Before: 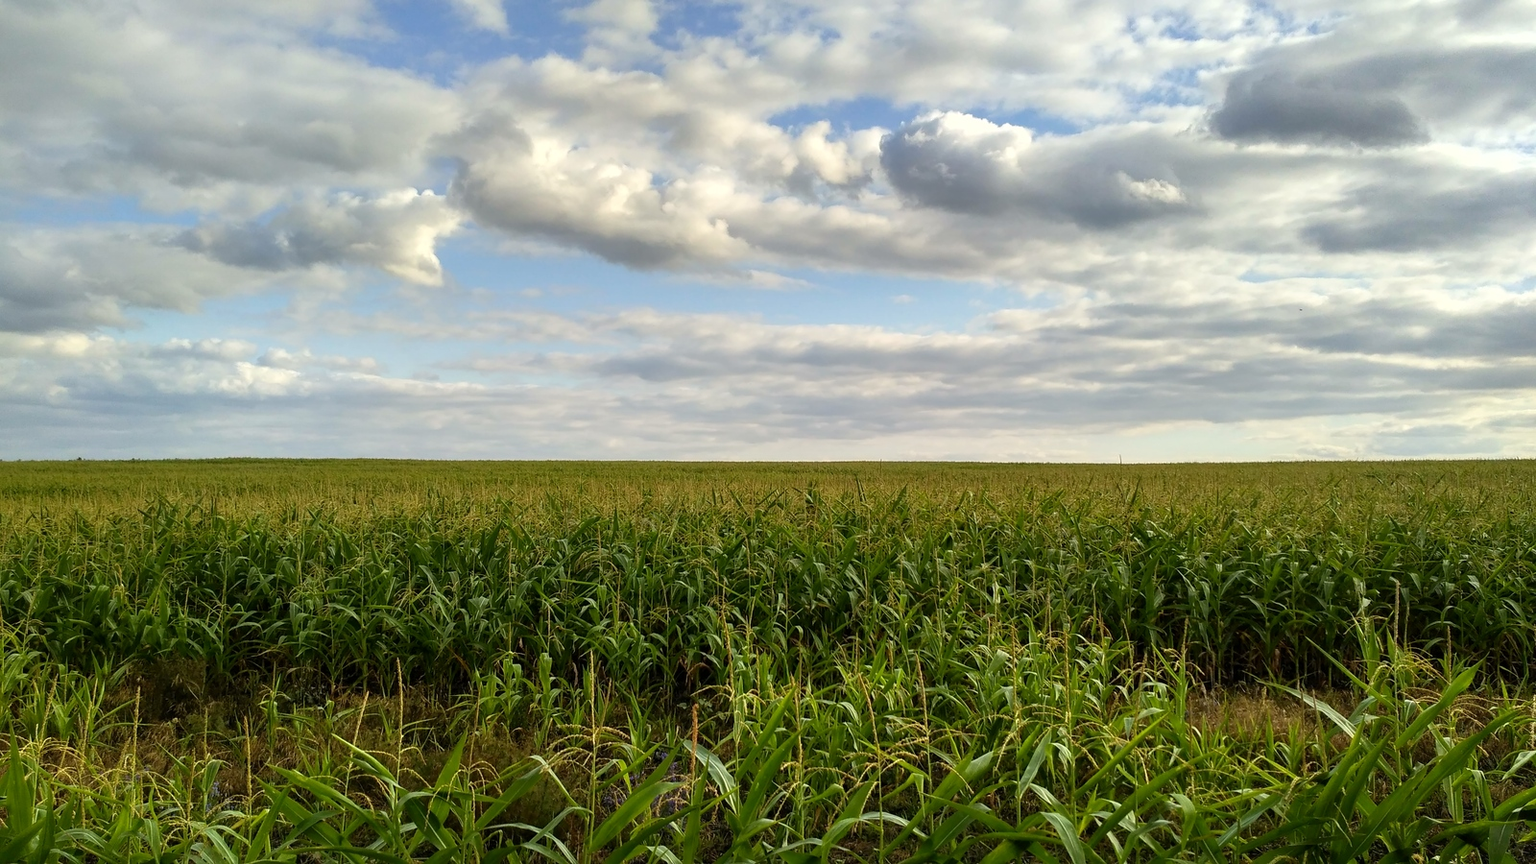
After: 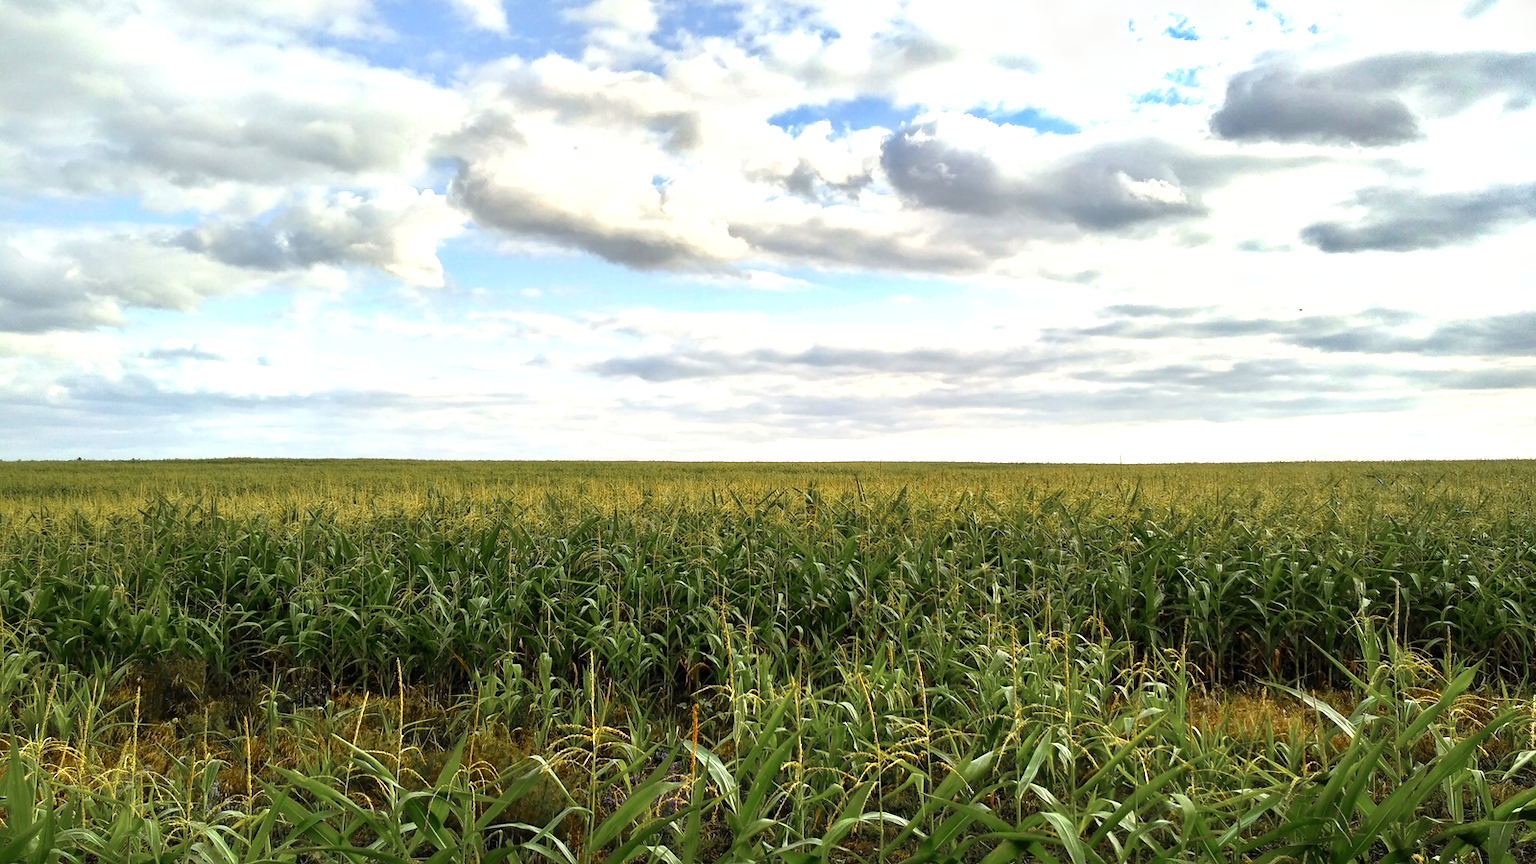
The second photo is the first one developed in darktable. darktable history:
shadows and highlights: radius 44.78, white point adjustment 6.64, compress 79.65%, highlights color adjustment 78.42%, soften with gaussian
color zones: curves: ch0 [(0.11, 0.396) (0.195, 0.36) (0.25, 0.5) (0.303, 0.412) (0.357, 0.544) (0.75, 0.5) (0.967, 0.328)]; ch1 [(0, 0.468) (0.112, 0.512) (0.202, 0.6) (0.25, 0.5) (0.307, 0.352) (0.357, 0.544) (0.75, 0.5) (0.963, 0.524)]
exposure: black level correction 0, exposure 0.6 EV, compensate highlight preservation false
